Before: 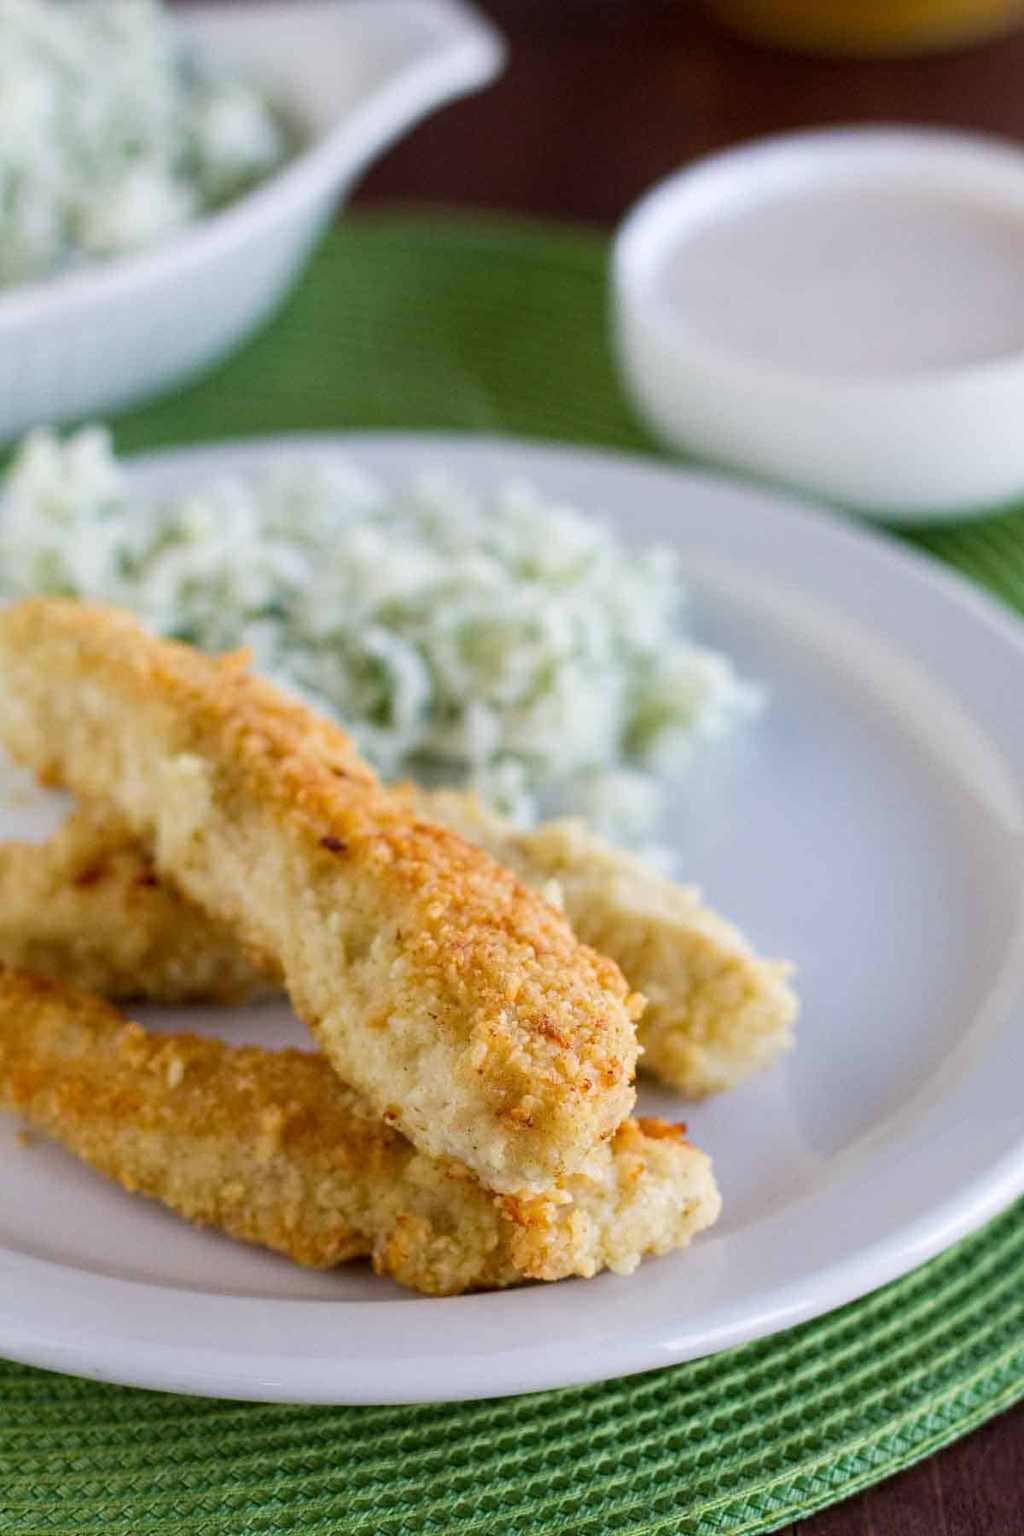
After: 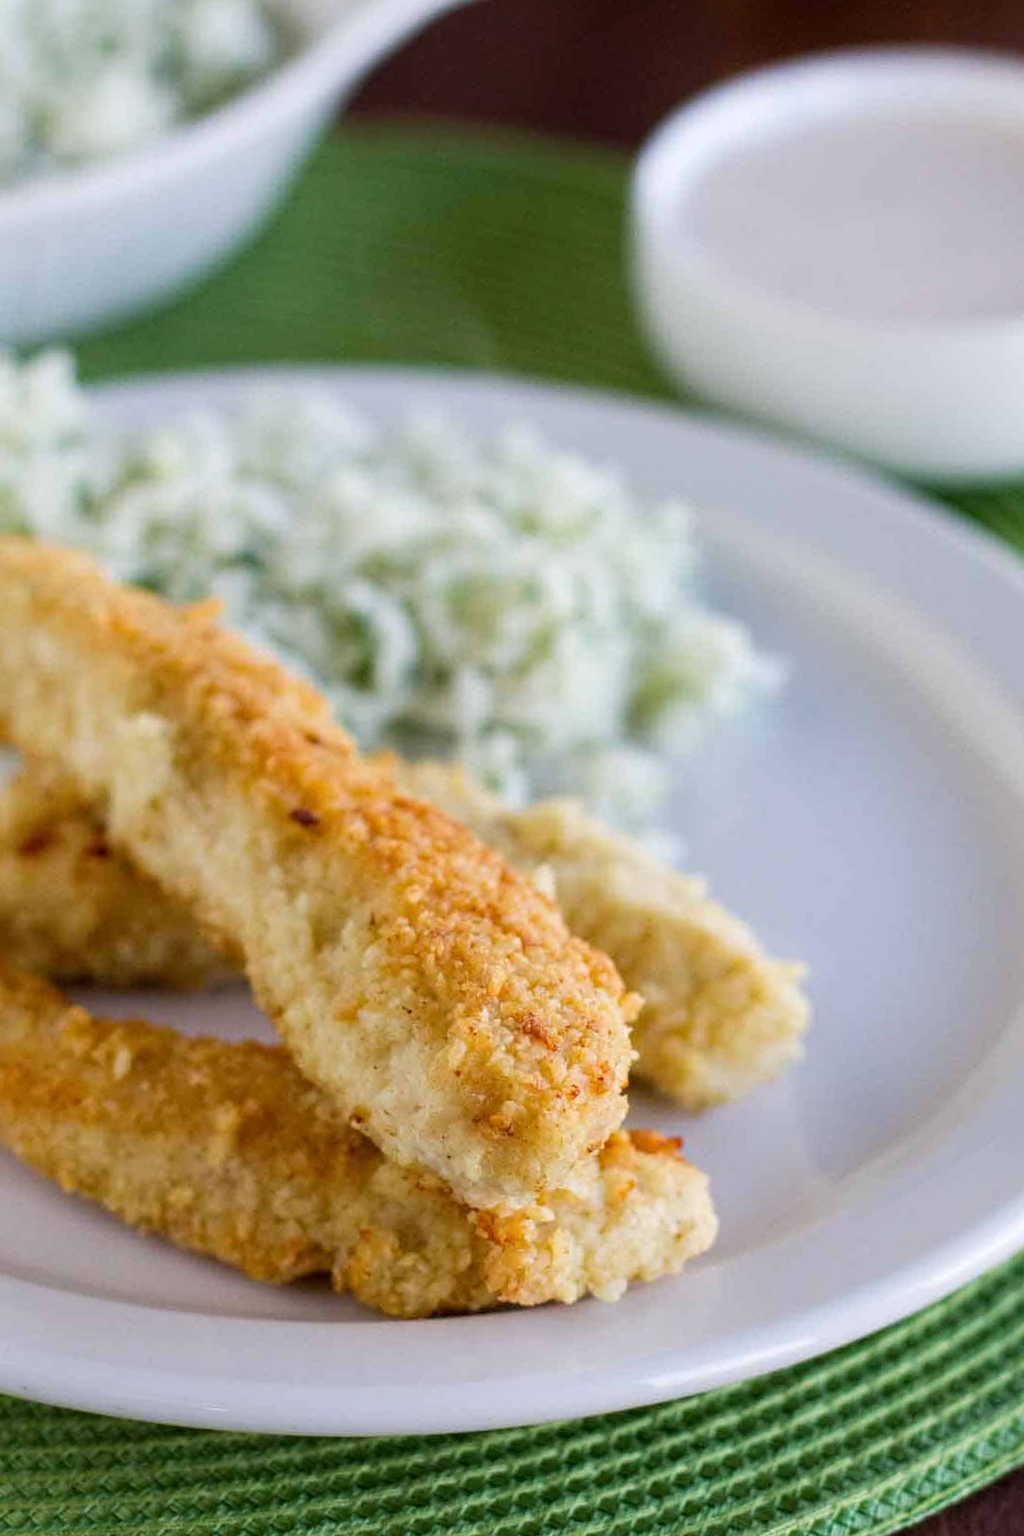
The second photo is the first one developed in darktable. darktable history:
crop and rotate: angle -1.9°, left 3.161%, top 4.067%, right 1.434%, bottom 0.575%
